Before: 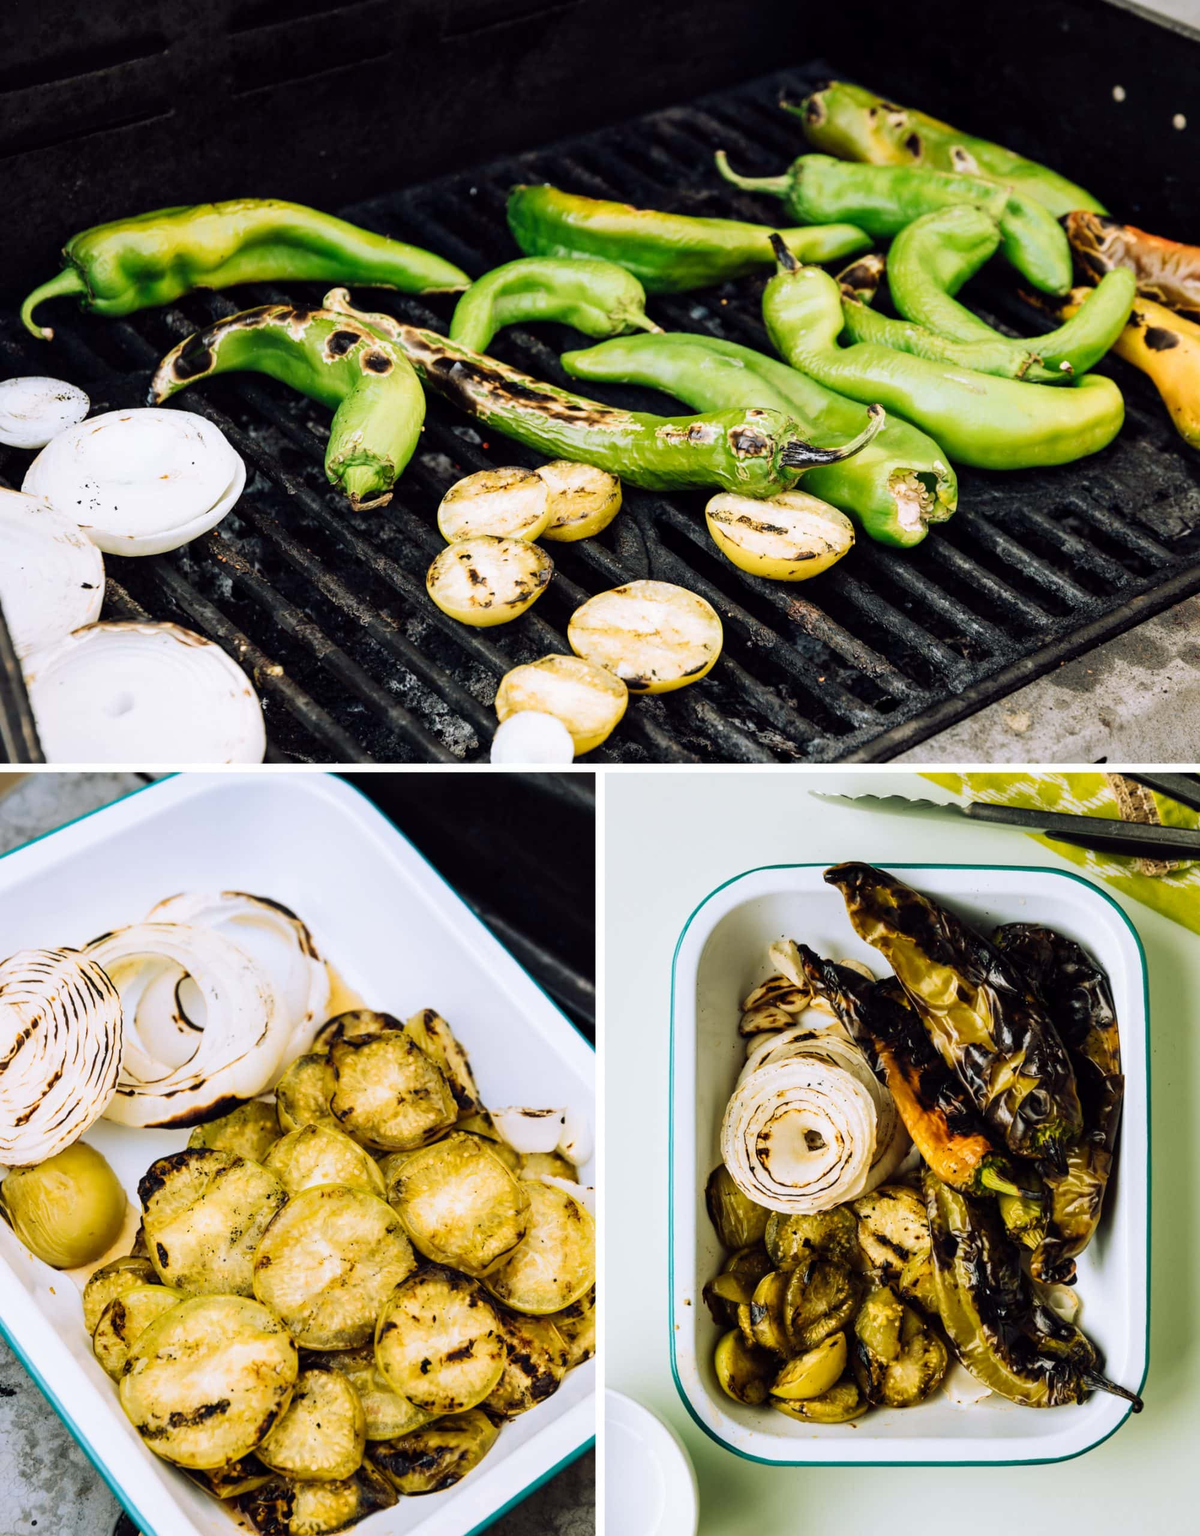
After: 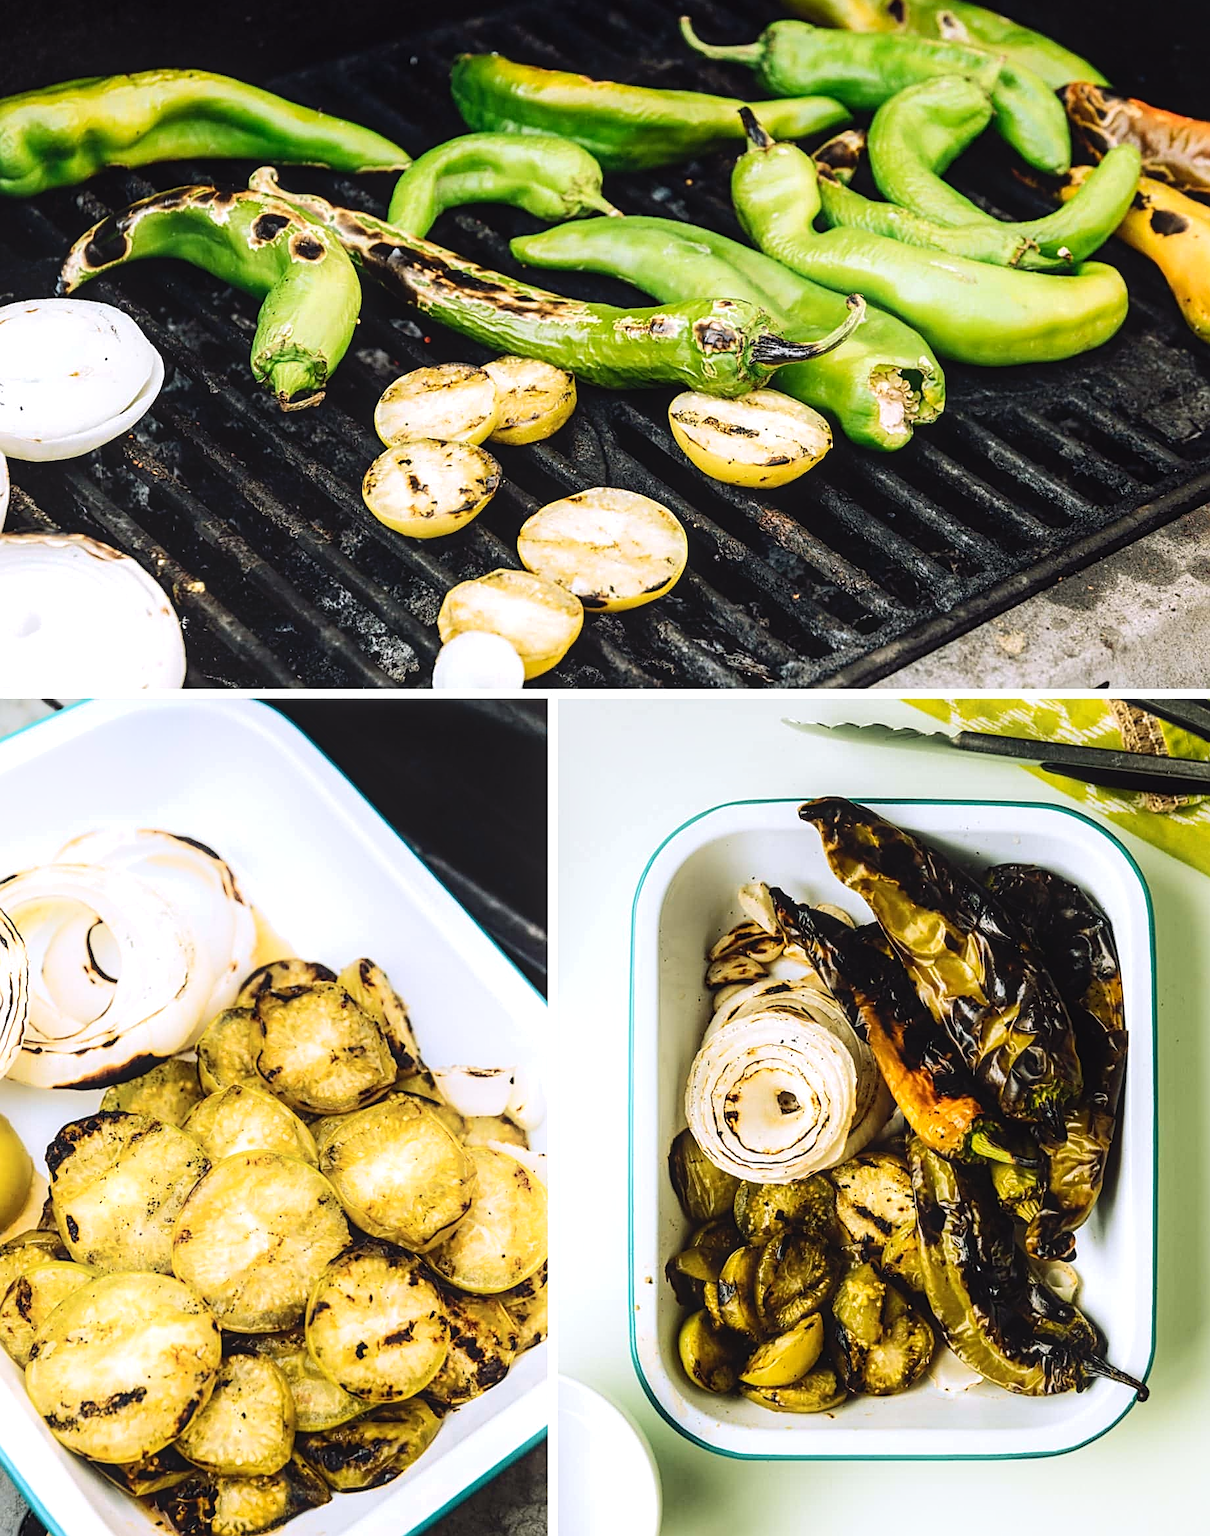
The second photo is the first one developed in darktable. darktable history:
contrast equalizer: octaves 7, y [[0.5, 0.486, 0.447, 0.446, 0.489, 0.5], [0.5 ×6], [0.5 ×6], [0 ×6], [0 ×6]]
local contrast: on, module defaults
sharpen: on, module defaults
crop and rotate: left 8.053%, top 8.906%
tone equalizer: -8 EV -0.426 EV, -7 EV -0.373 EV, -6 EV -0.331 EV, -5 EV -0.232 EV, -3 EV 0.211 EV, -2 EV 0.317 EV, -1 EV 0.371 EV, +0 EV 0.386 EV, edges refinement/feathering 500, mask exposure compensation -1.57 EV, preserve details guided filter
contrast brightness saturation: contrast 0.072
shadows and highlights: shadows -23.19, highlights 46.9, soften with gaussian
